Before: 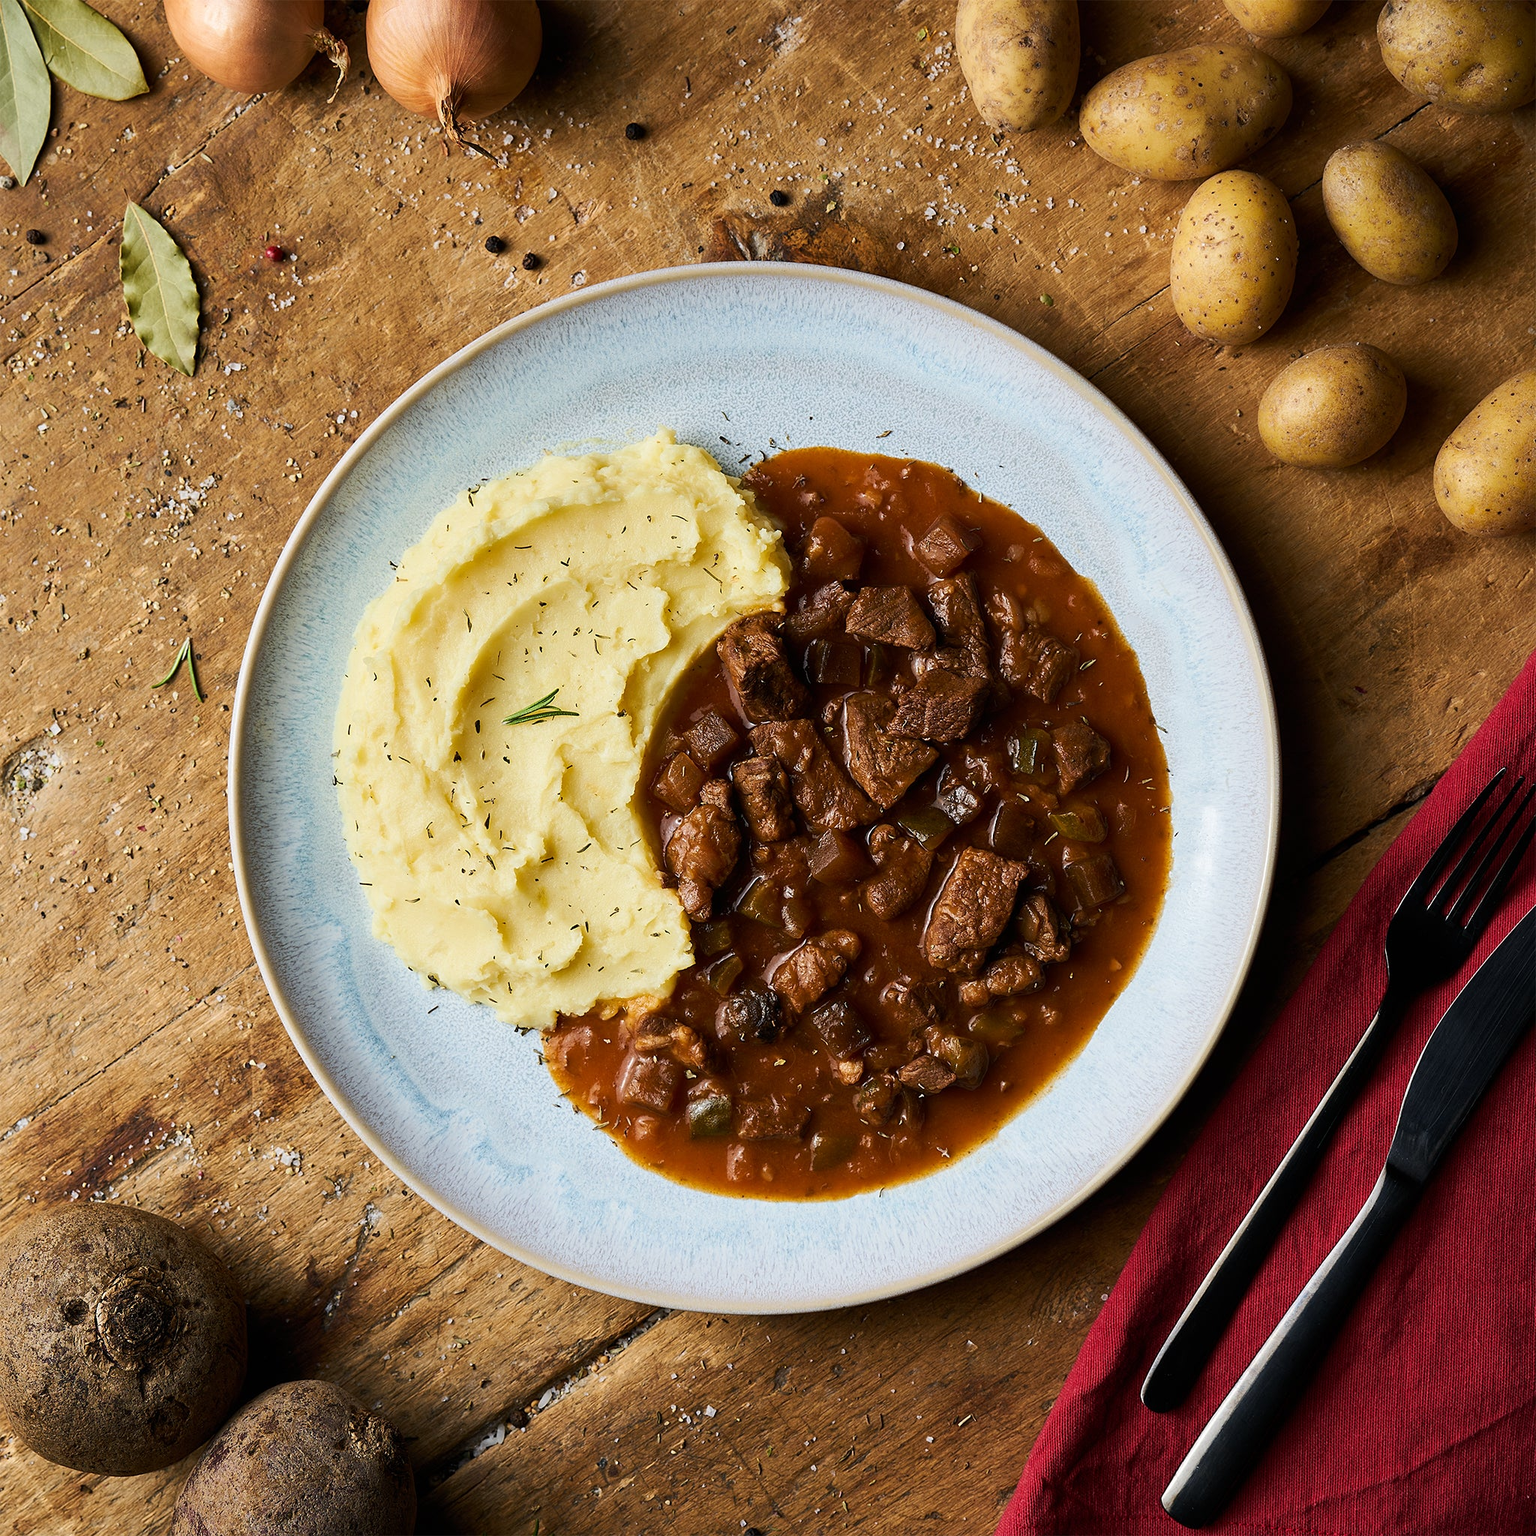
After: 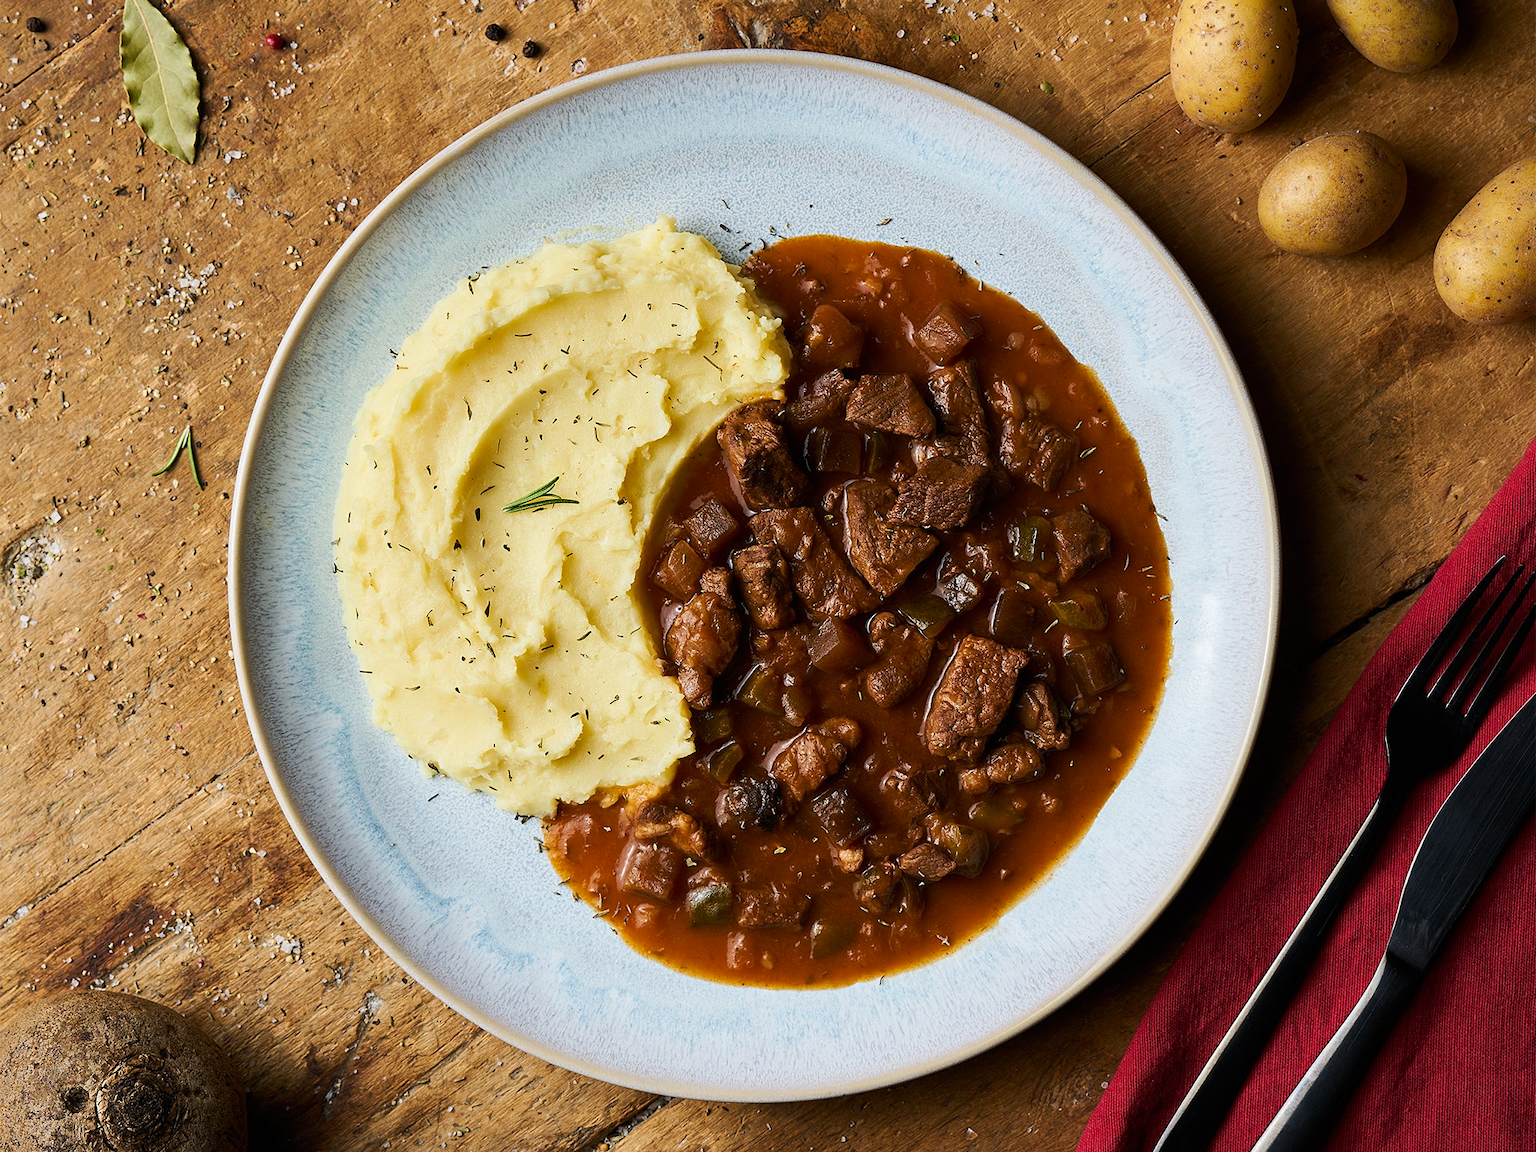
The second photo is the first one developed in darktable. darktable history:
color zones: curves: ch1 [(0, 0.513) (0.143, 0.524) (0.286, 0.511) (0.429, 0.506) (0.571, 0.503) (0.714, 0.503) (0.857, 0.508) (1, 0.513)]
crop: top 13.819%, bottom 11.169%
